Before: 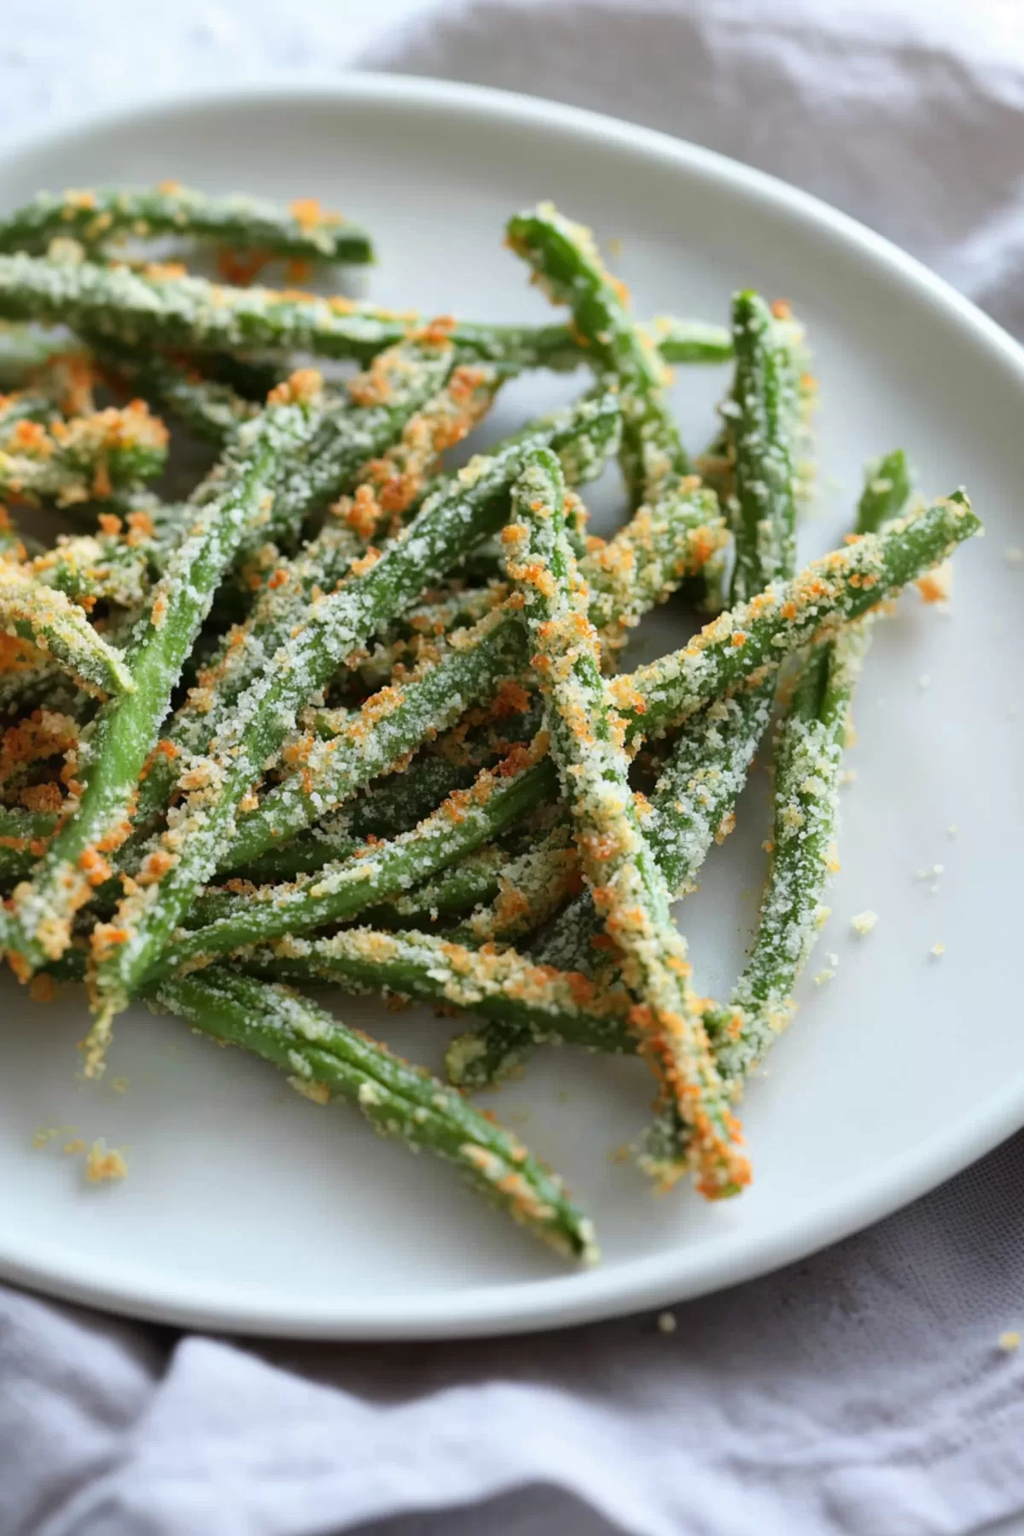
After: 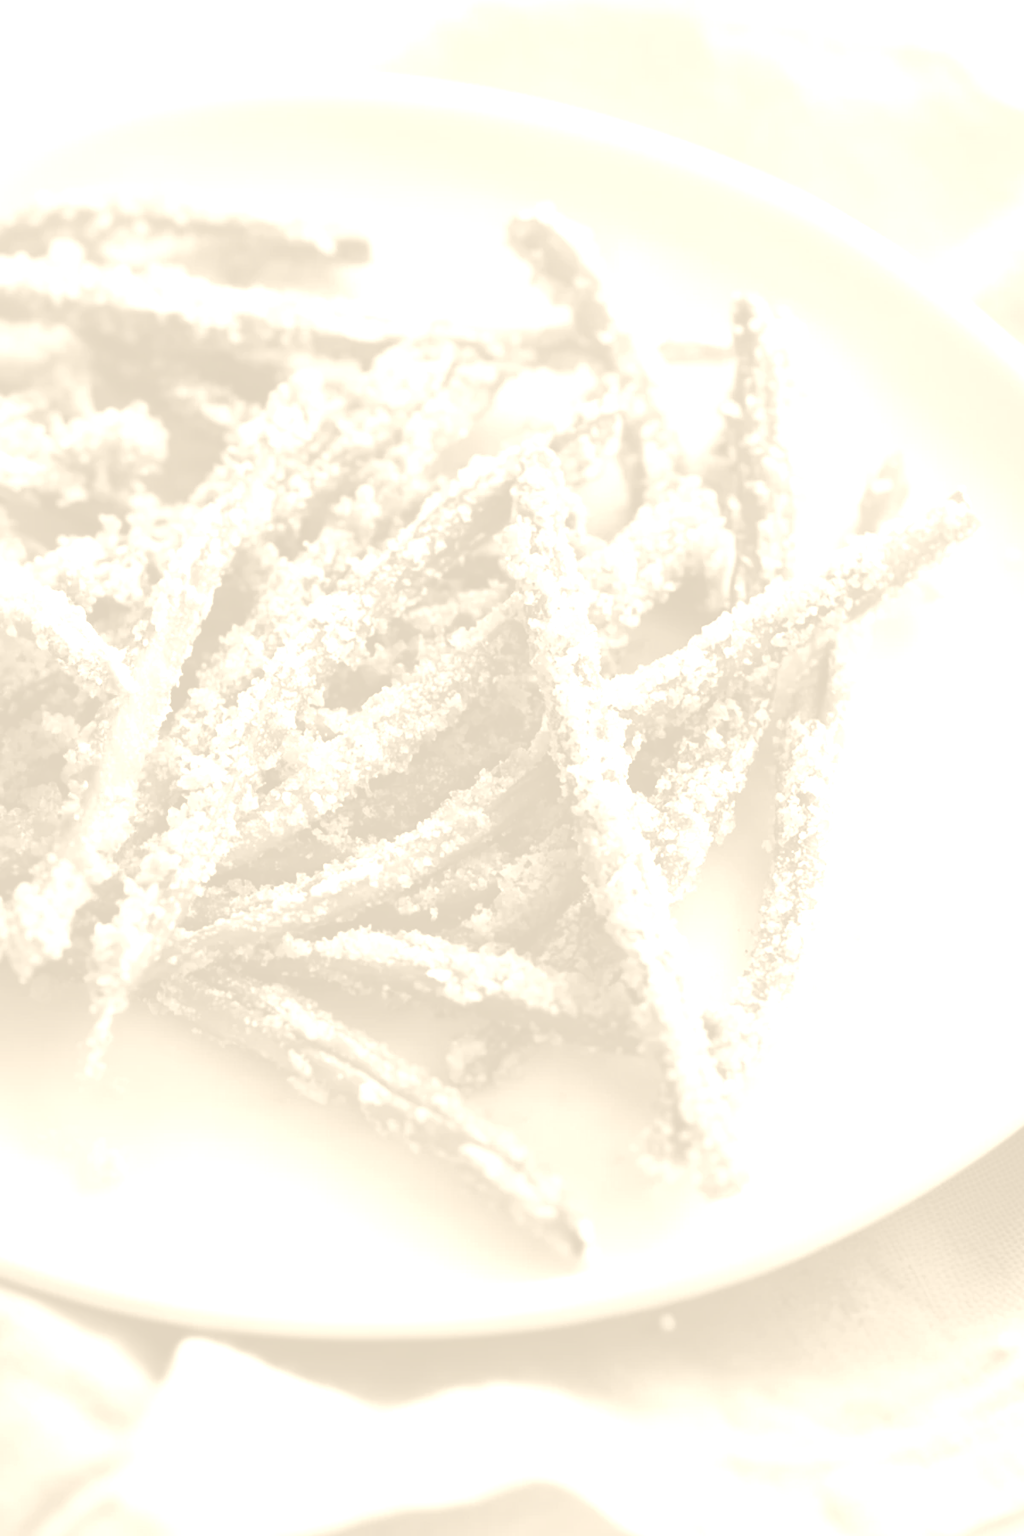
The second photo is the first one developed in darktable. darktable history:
exposure: black level correction -0.087, compensate highlight preservation false
colorize: hue 36°, saturation 71%, lightness 80.79%
